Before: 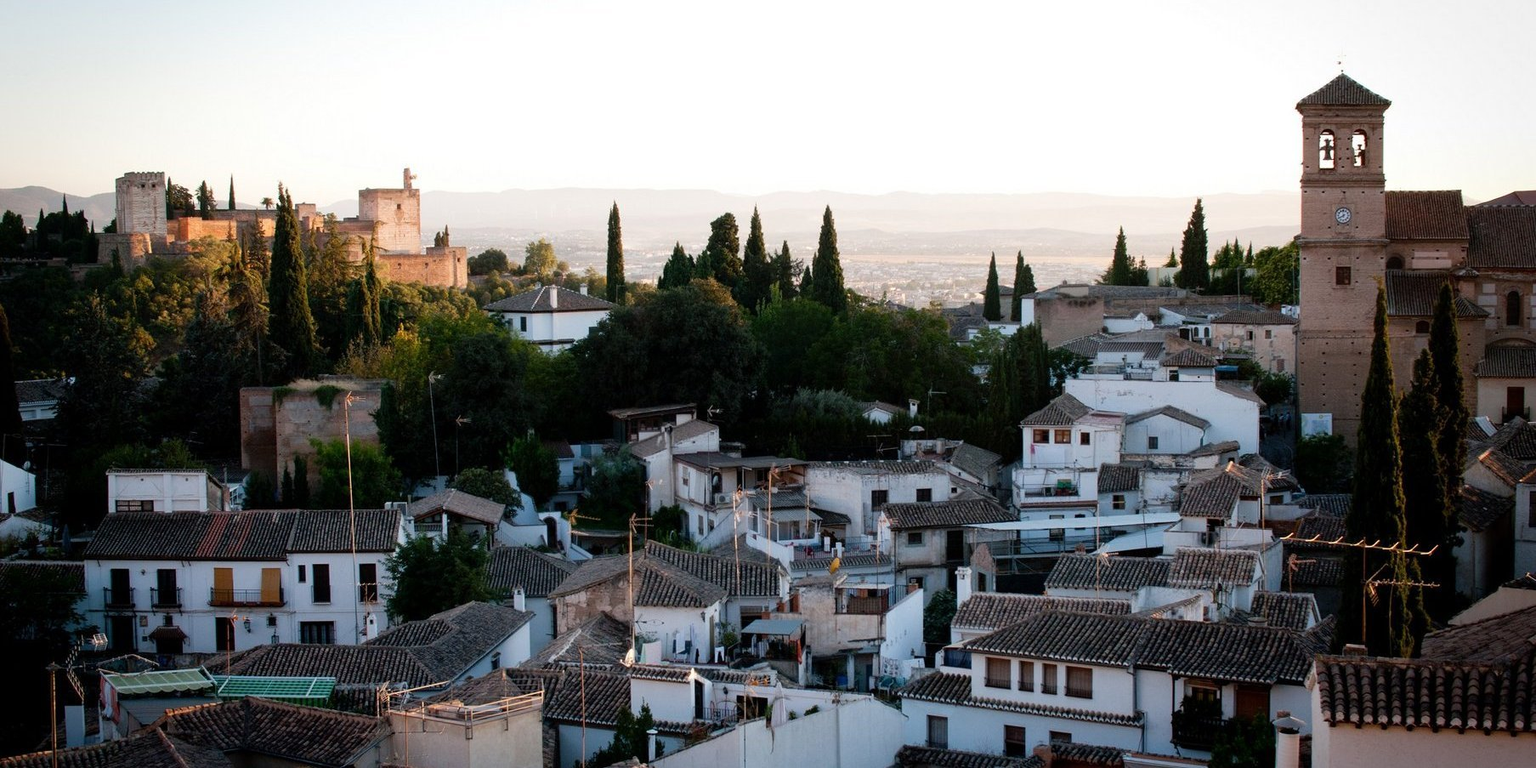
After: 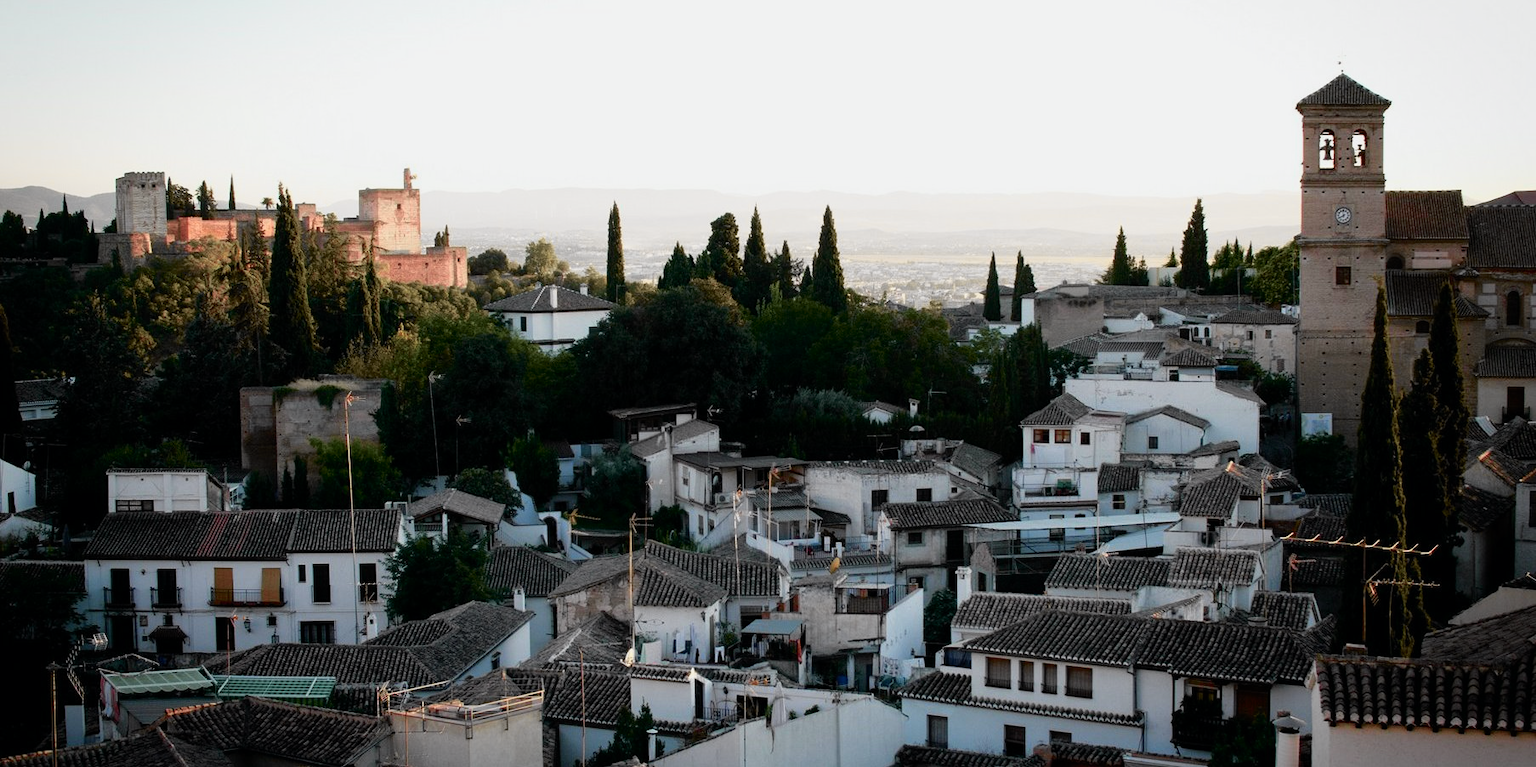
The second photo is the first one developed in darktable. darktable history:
tone curve: curves: ch0 [(0, 0) (0.058, 0.037) (0.214, 0.183) (0.304, 0.288) (0.561, 0.554) (0.687, 0.677) (0.768, 0.768) (0.858, 0.861) (0.987, 0.945)]; ch1 [(0, 0) (0.172, 0.123) (0.312, 0.296) (0.432, 0.448) (0.471, 0.469) (0.502, 0.5) (0.521, 0.505) (0.565, 0.569) (0.663, 0.663) (0.703, 0.721) (0.857, 0.917) (1, 1)]; ch2 [(0, 0) (0.411, 0.424) (0.485, 0.497) (0.502, 0.5) (0.517, 0.511) (0.556, 0.562) (0.626, 0.594) (0.709, 0.661) (1, 1)], color space Lab, independent channels, preserve colors none
